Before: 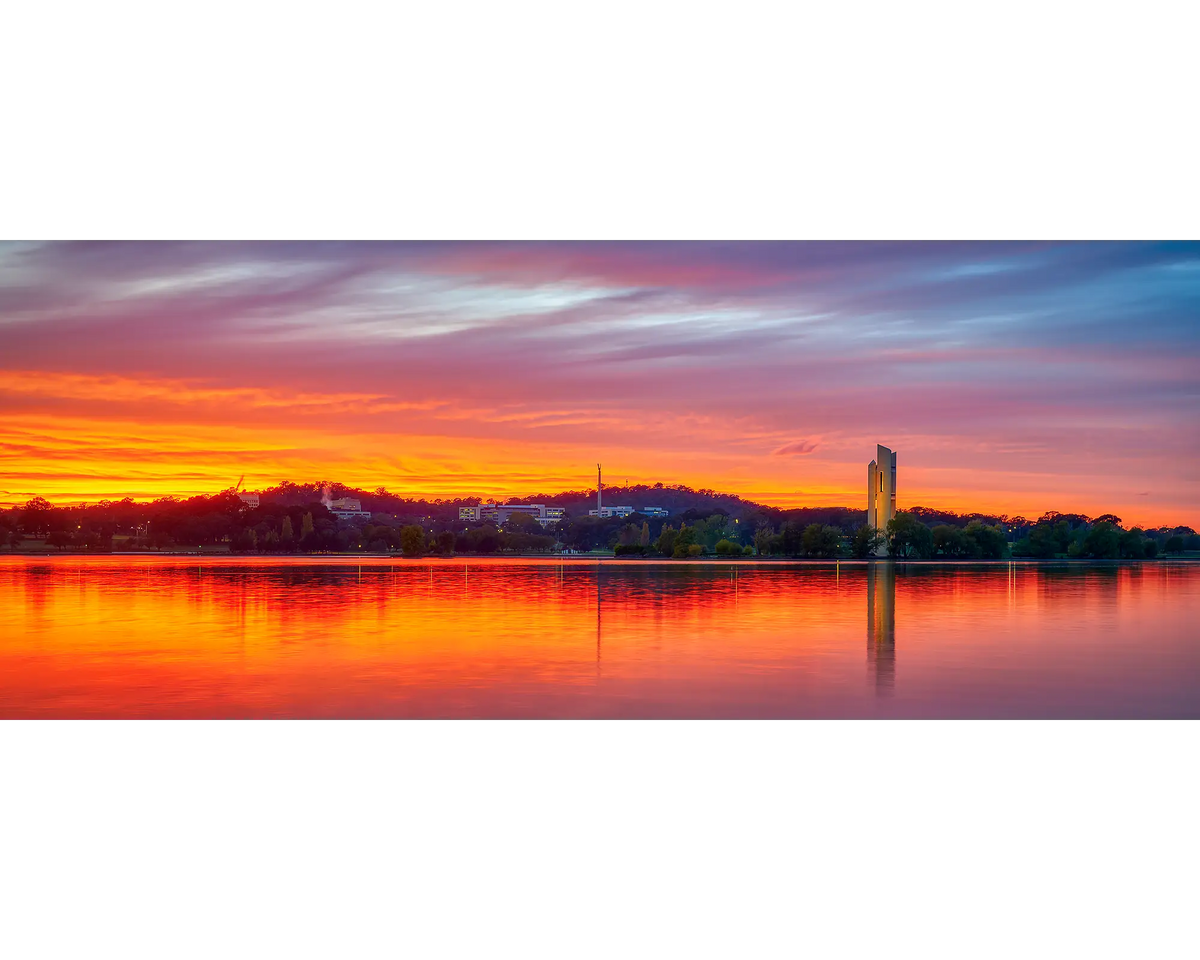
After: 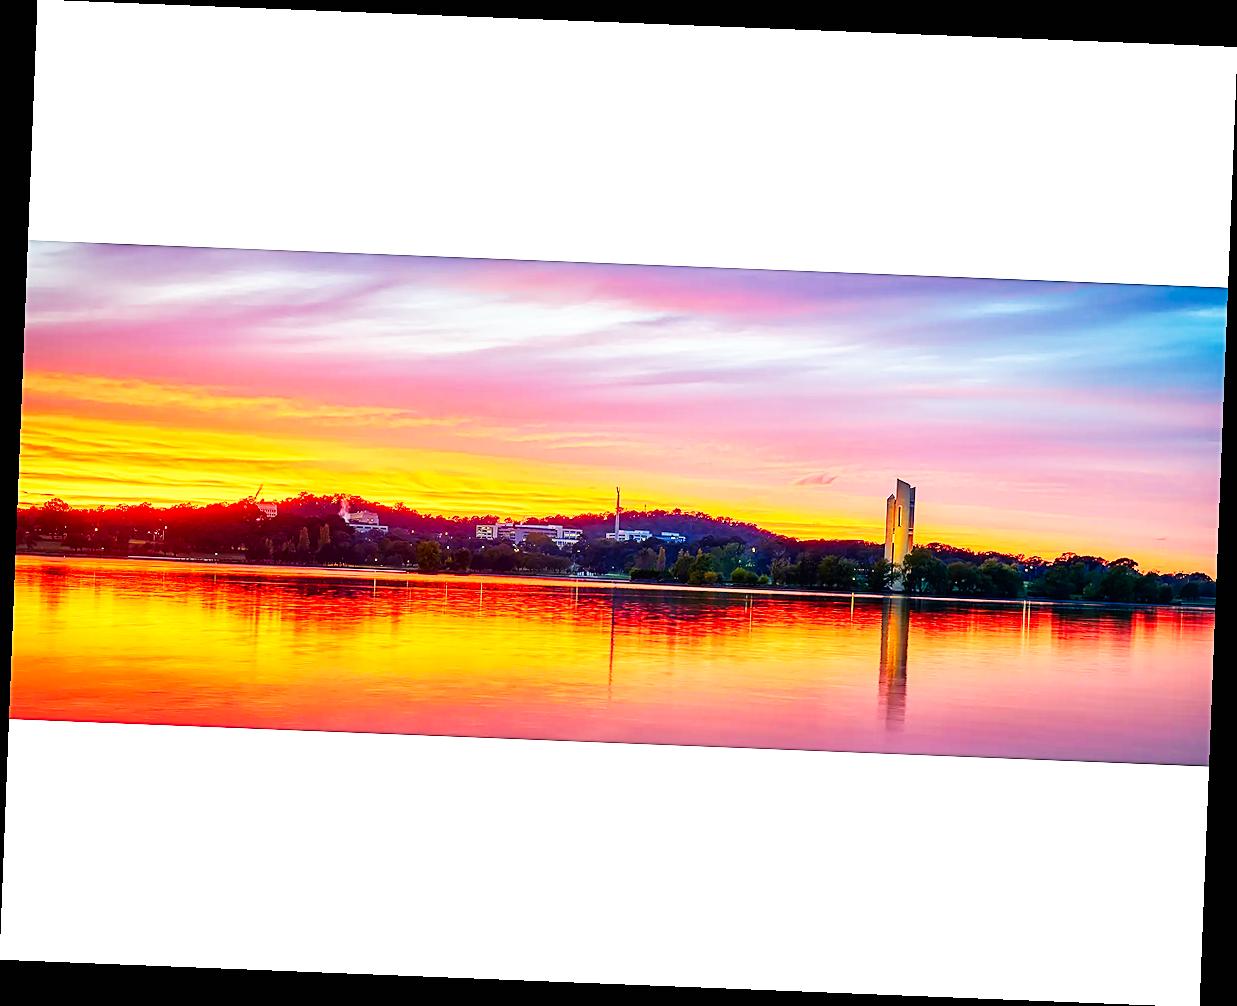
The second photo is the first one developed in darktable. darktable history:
sharpen: on, module defaults
base curve: curves: ch0 [(0, 0) (0.007, 0.004) (0.027, 0.03) (0.046, 0.07) (0.207, 0.54) (0.442, 0.872) (0.673, 0.972) (1, 1)], preserve colors none
rotate and perspective: rotation 2.27°, automatic cropping off
